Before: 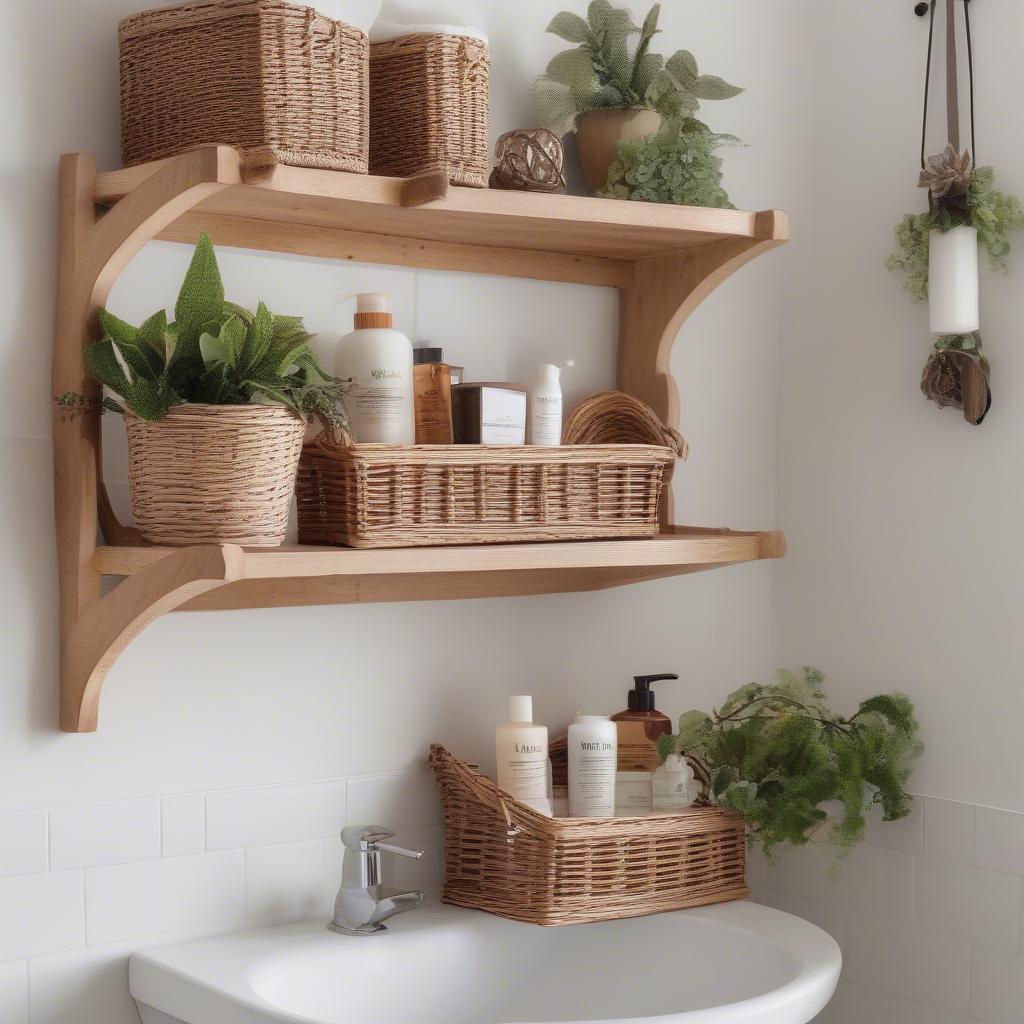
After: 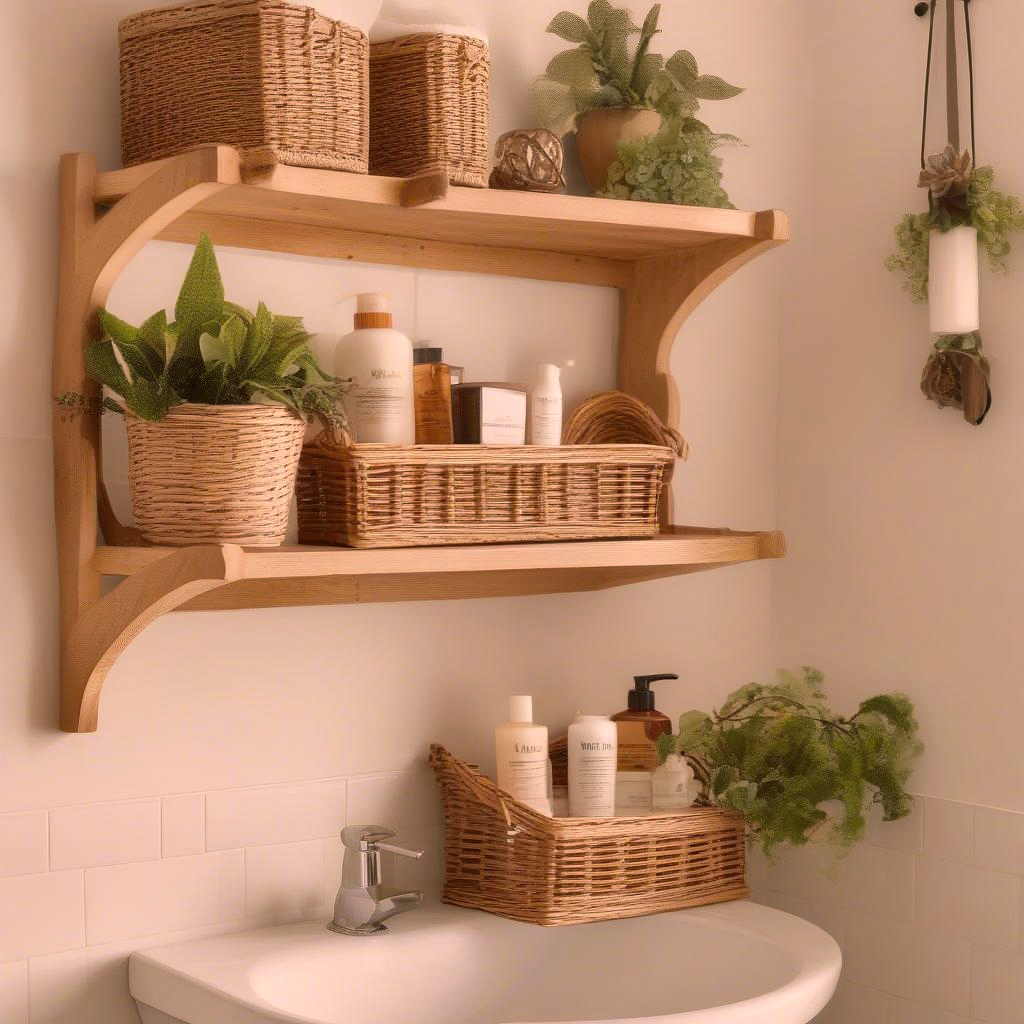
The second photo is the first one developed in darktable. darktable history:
shadows and highlights: white point adjustment 1, soften with gaussian
color balance rgb: shadows lift › luminance -5%, shadows lift › chroma 1.1%, shadows lift › hue 219°, power › luminance 10%, power › chroma 2.83%, power › hue 60°, highlights gain › chroma 4.52%, highlights gain › hue 33.33°, saturation formula JzAzBz (2021)
